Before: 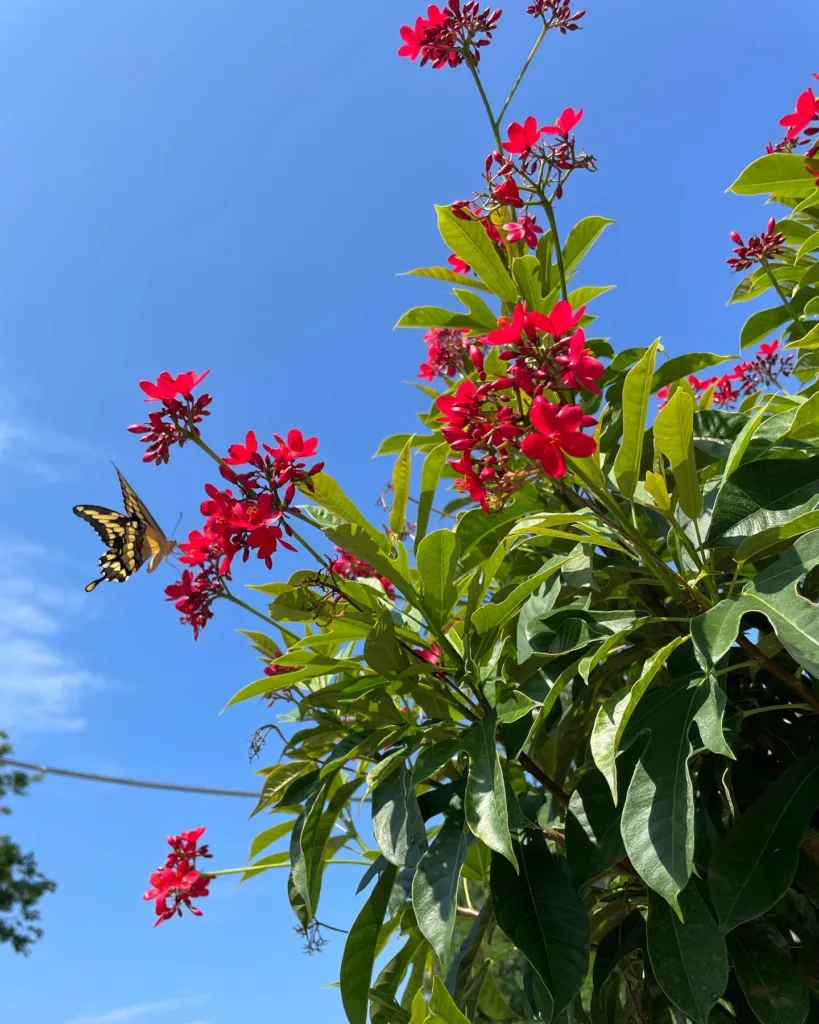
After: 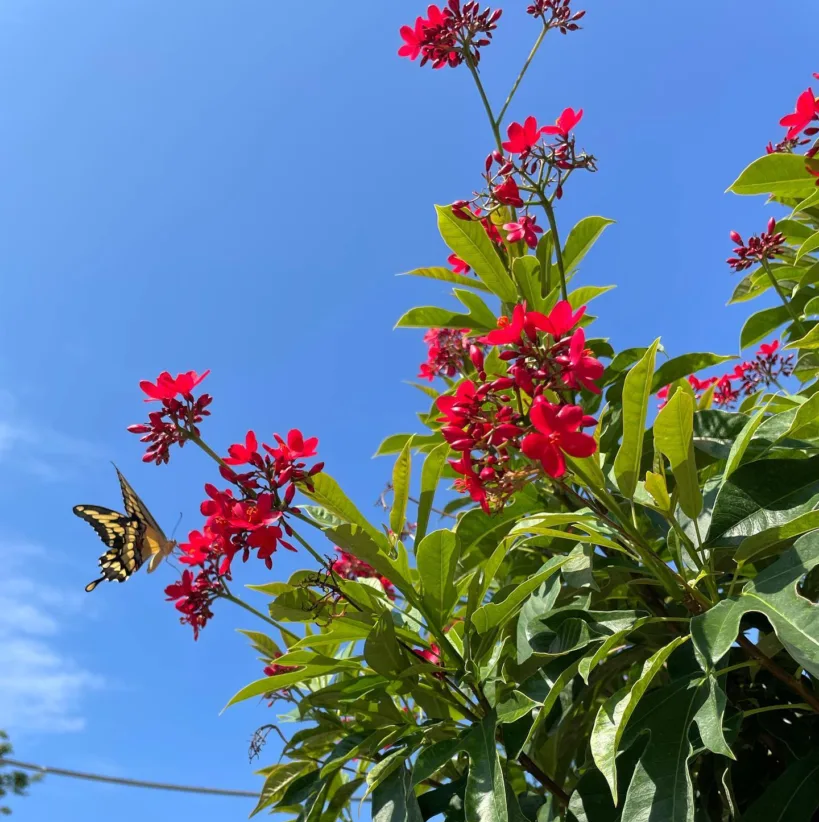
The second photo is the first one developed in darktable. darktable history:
crop: bottom 19.717%
